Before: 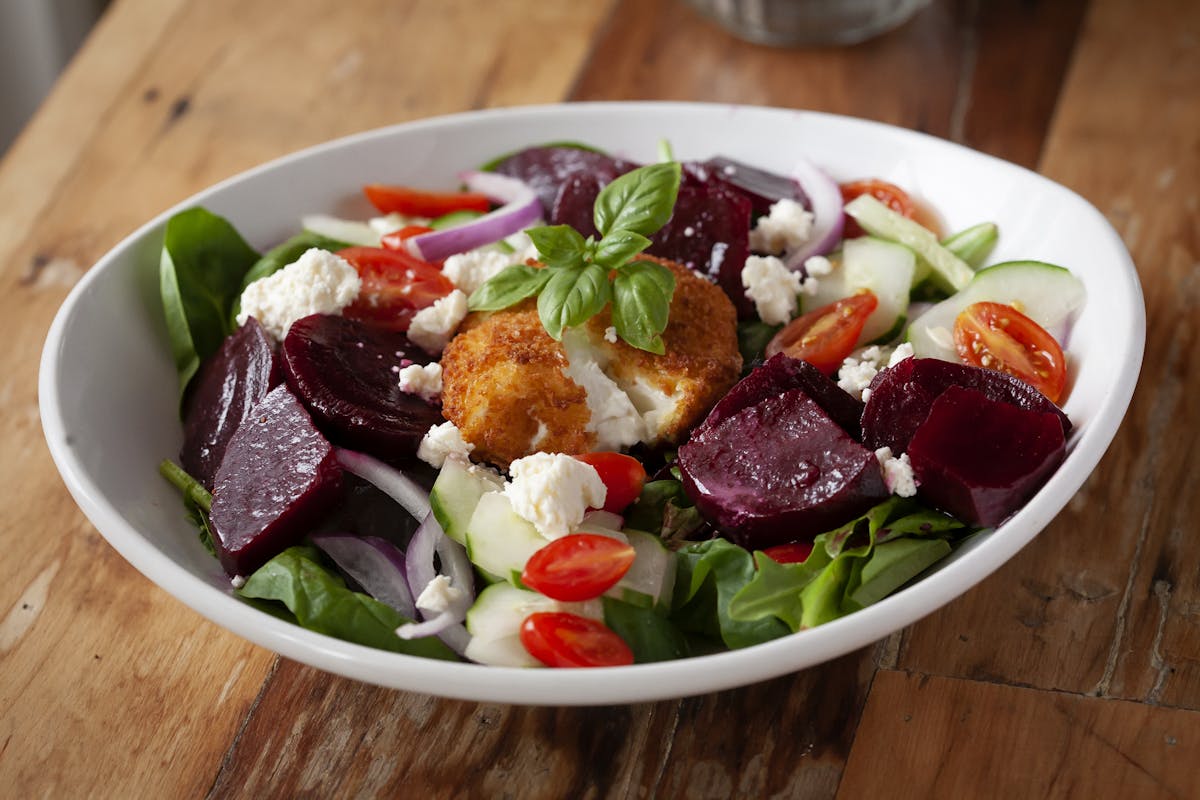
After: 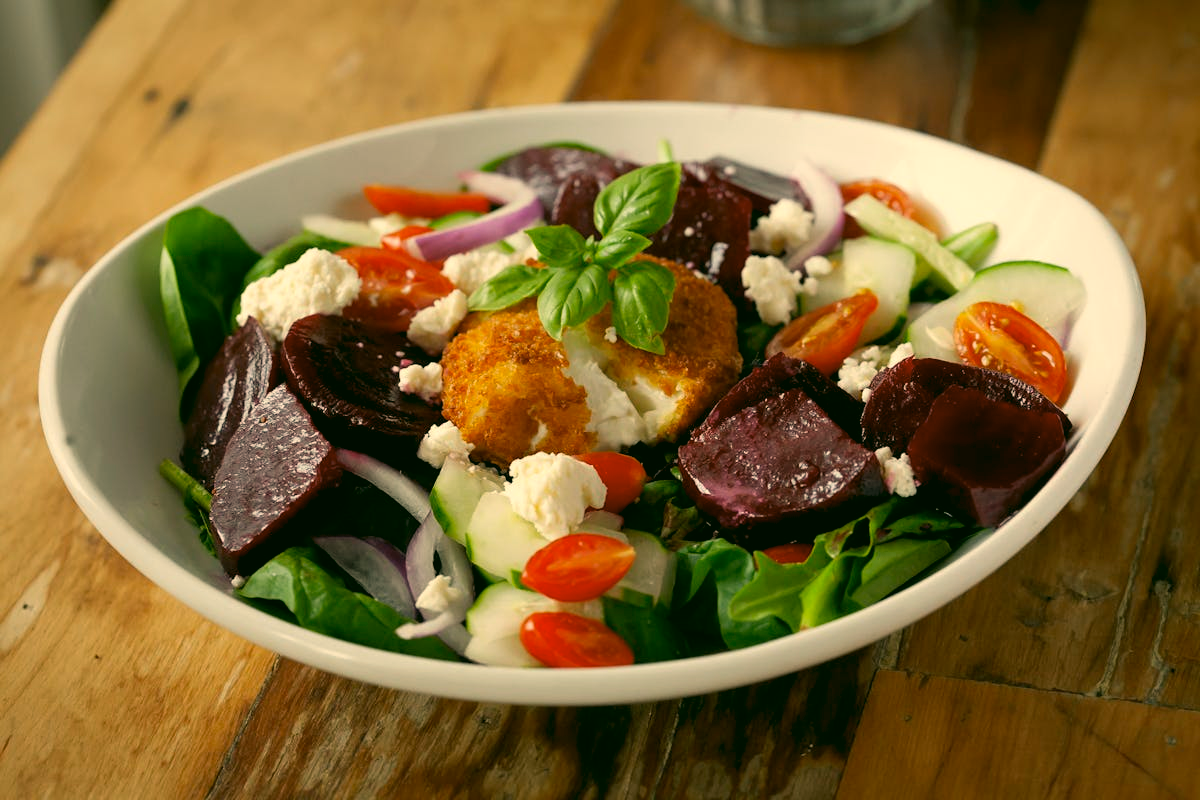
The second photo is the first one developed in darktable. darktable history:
color correction: highlights a* 4.72, highlights b* 24.66, shadows a* -15.78, shadows b* 3.83
